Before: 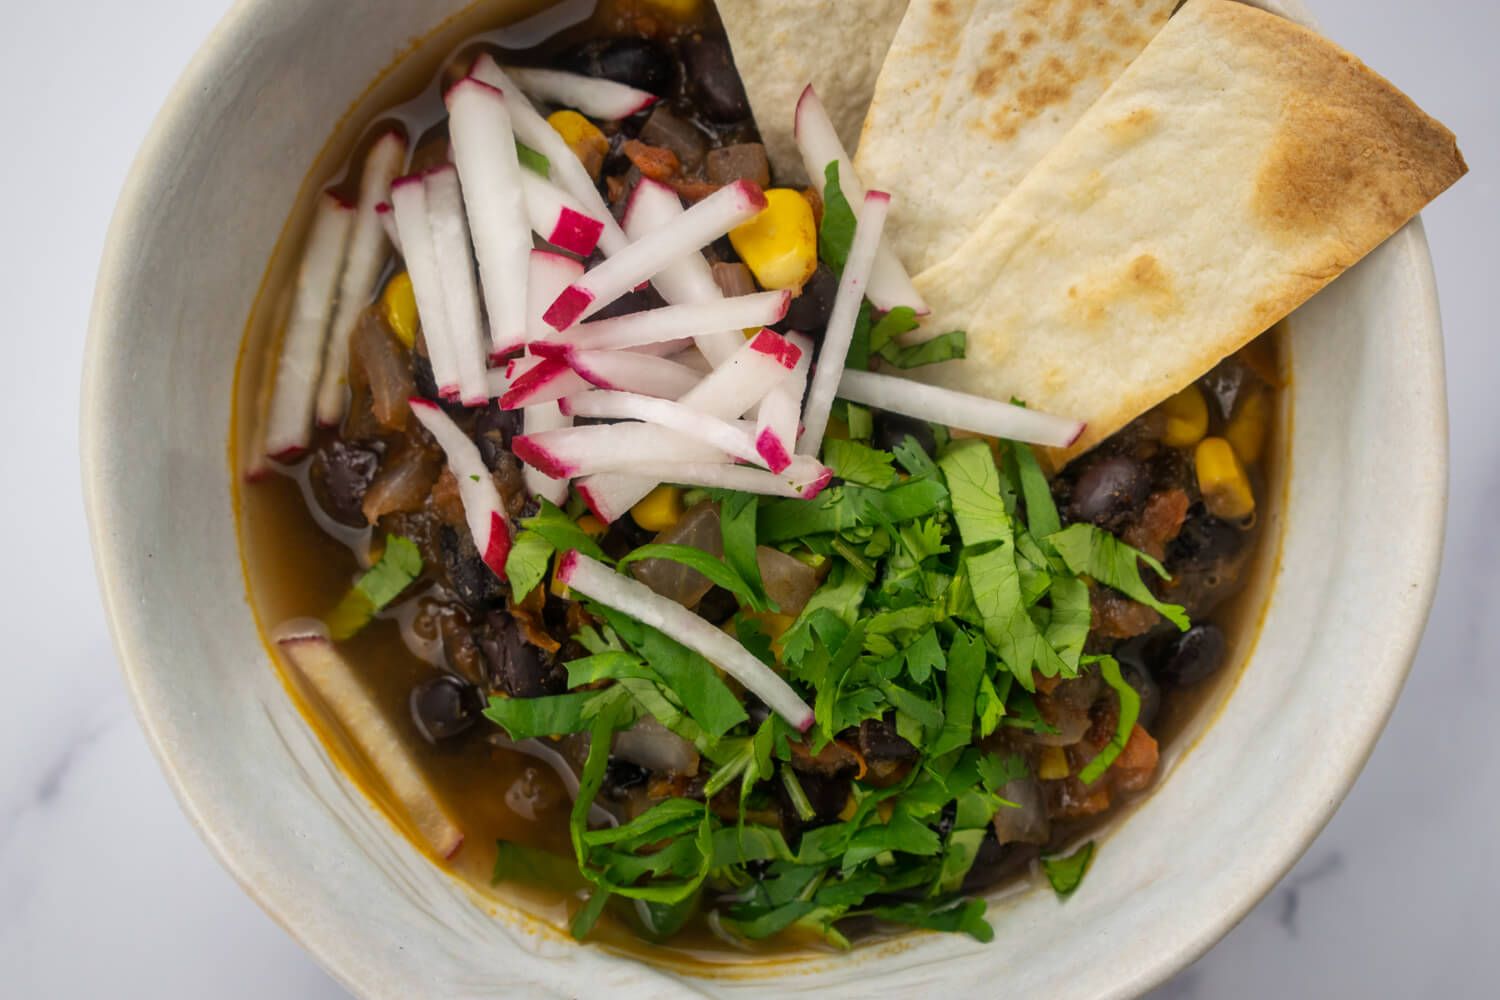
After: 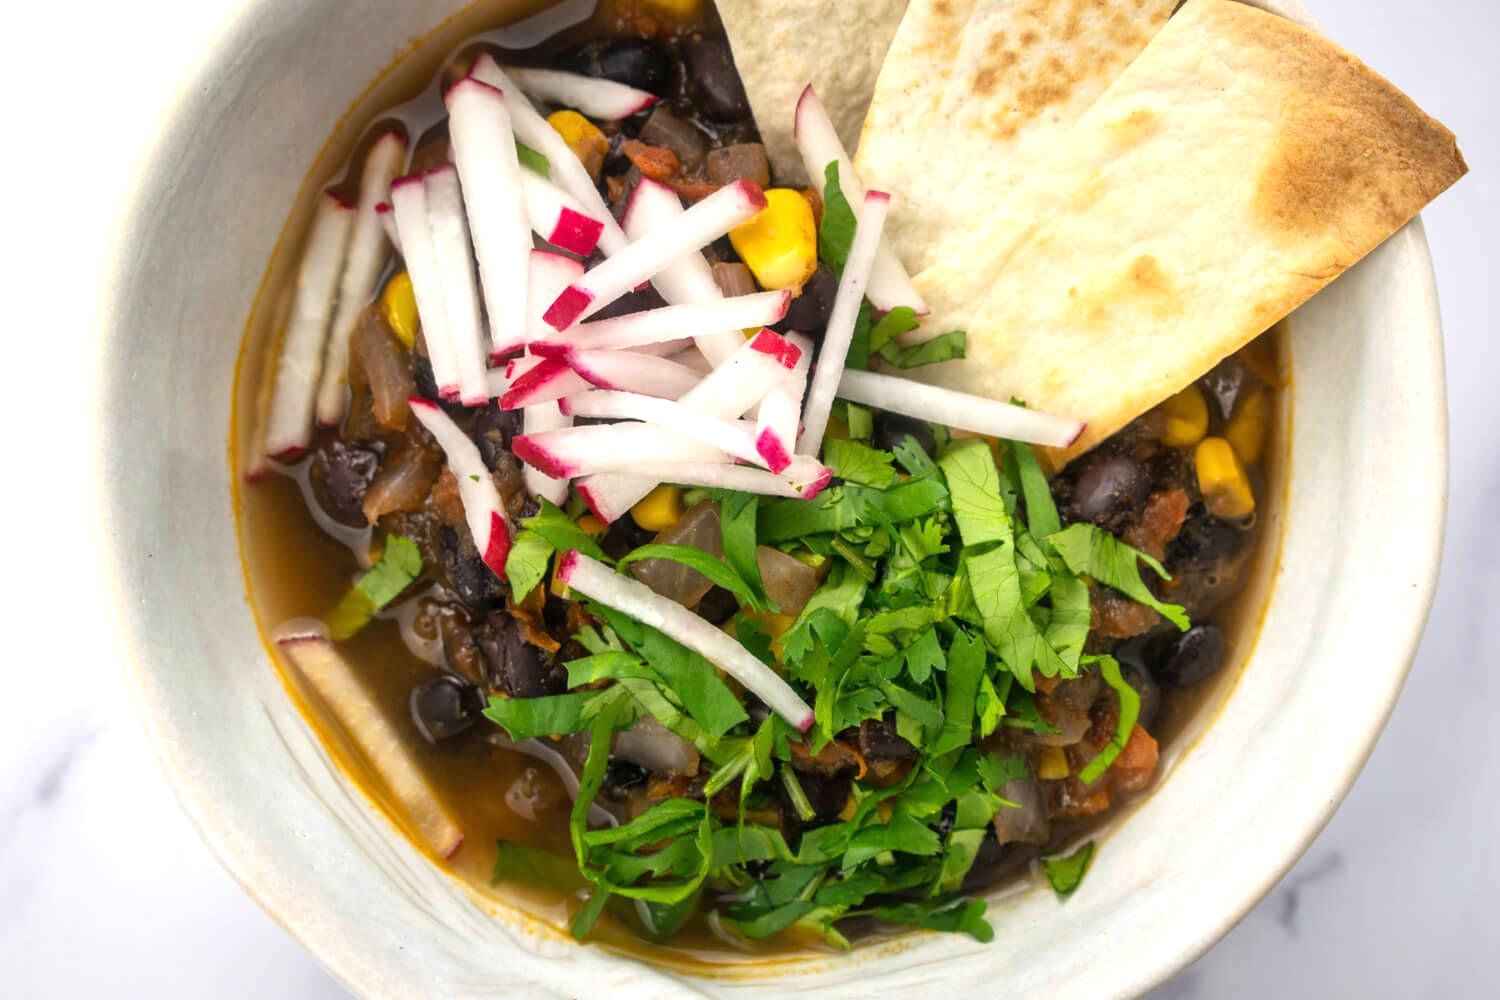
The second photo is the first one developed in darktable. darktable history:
exposure: black level correction 0, exposure 0.695 EV
